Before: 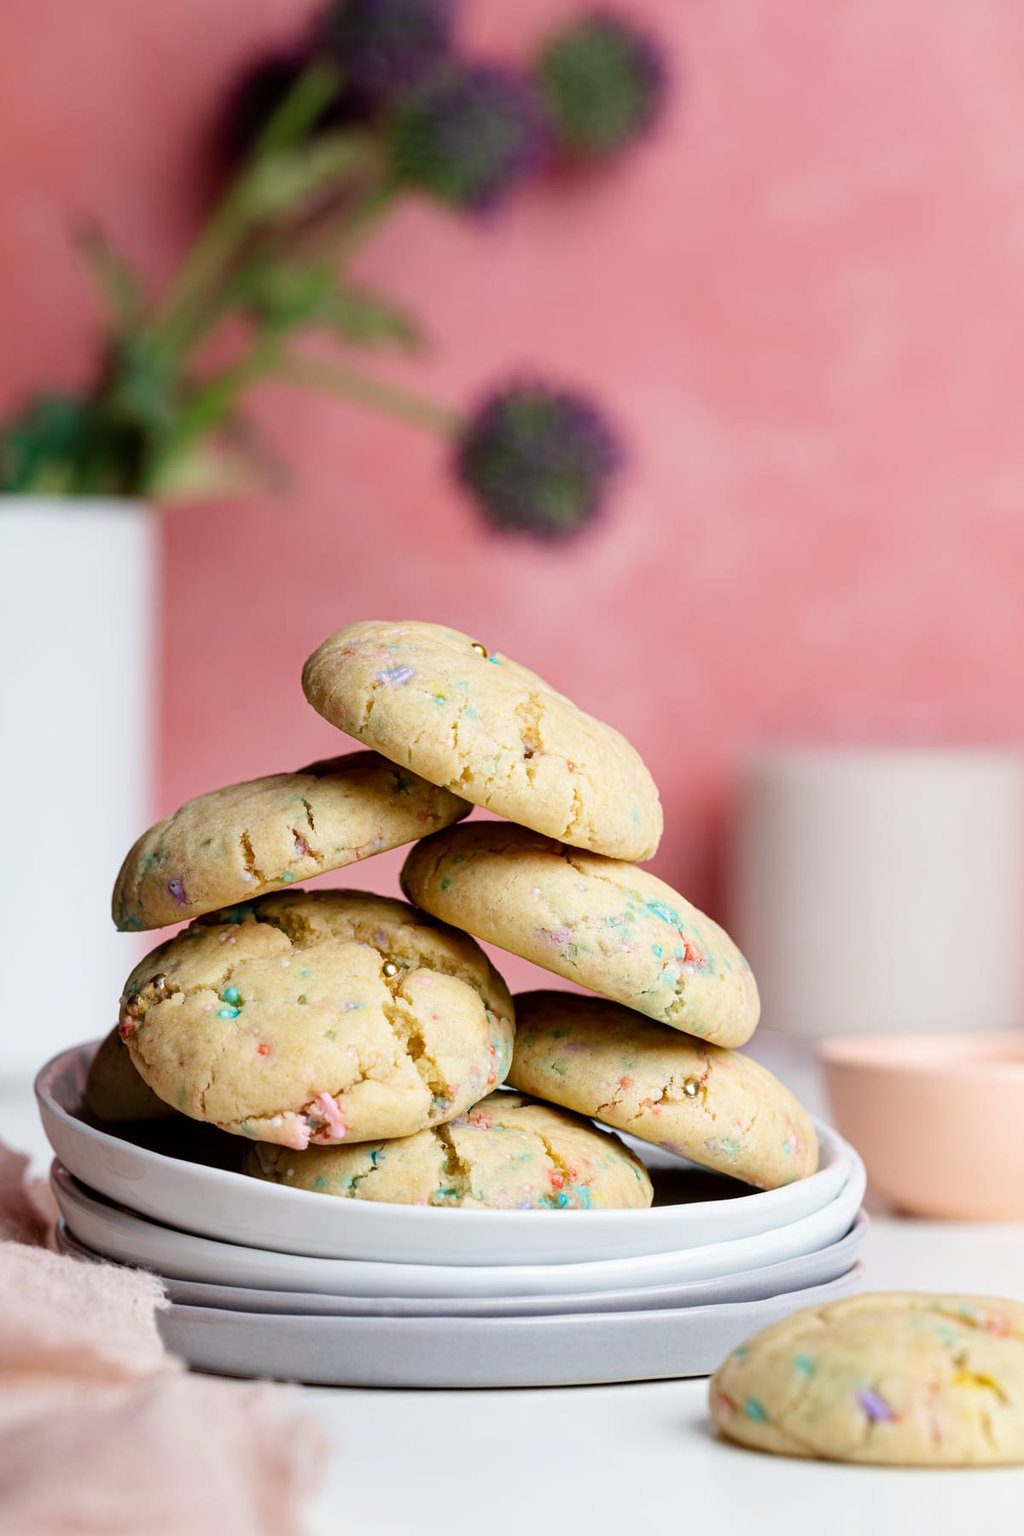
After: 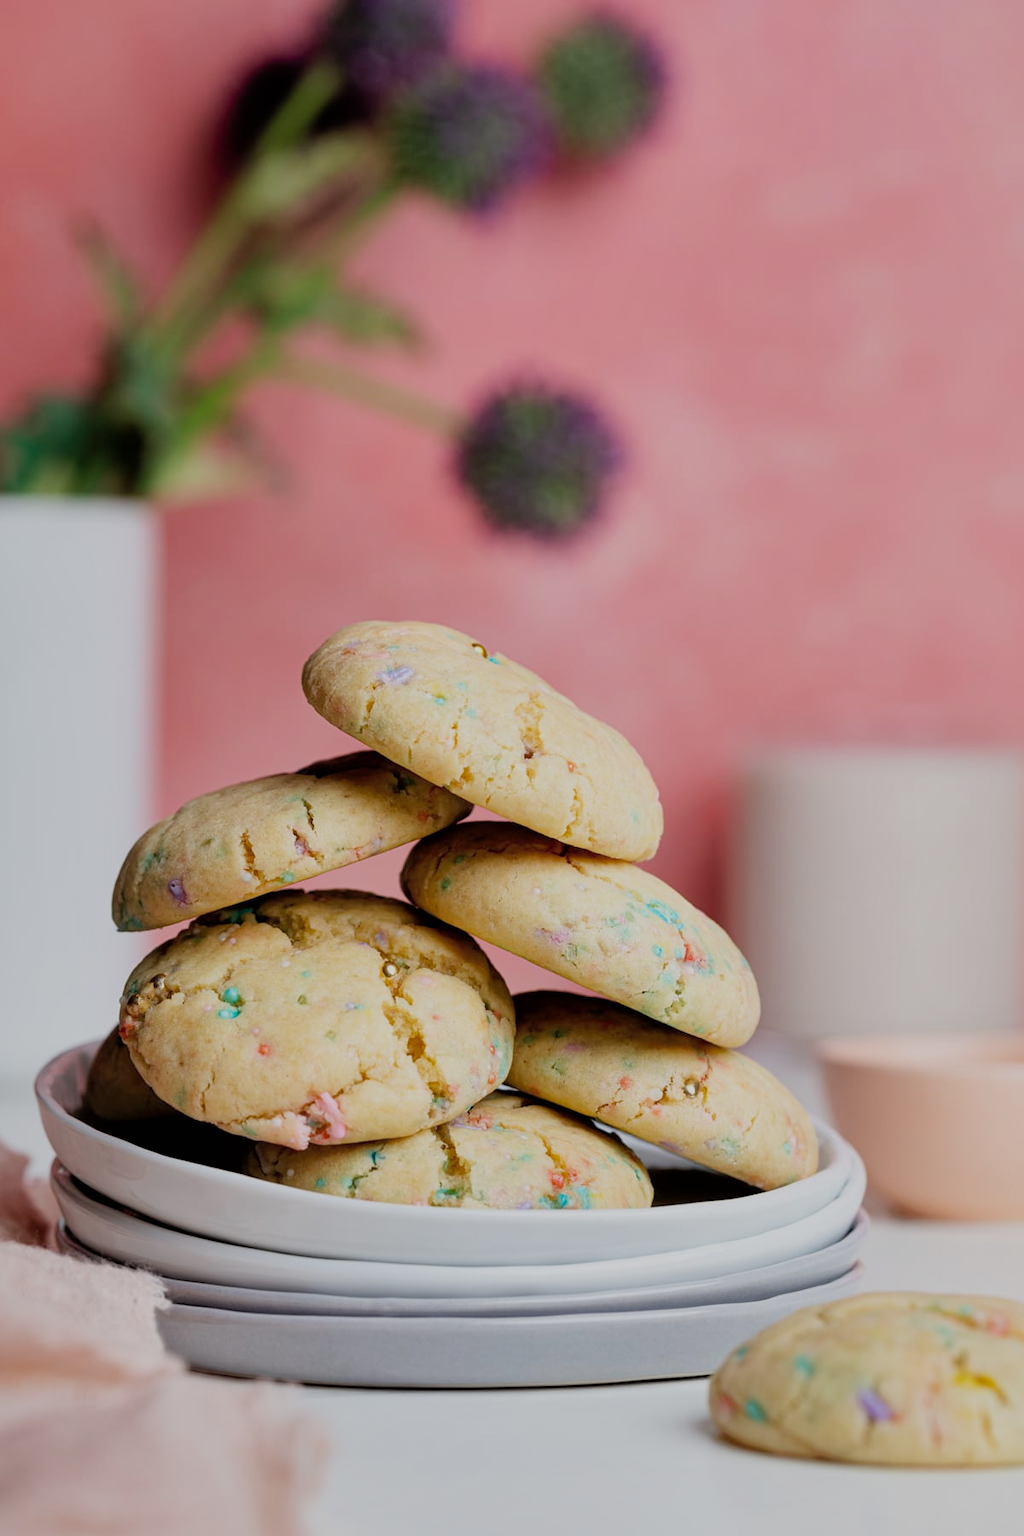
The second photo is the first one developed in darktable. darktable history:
shadows and highlights: on, module defaults
filmic rgb: black relative exposure -8.03 EV, white relative exposure 4.05 EV, hardness 4.14
